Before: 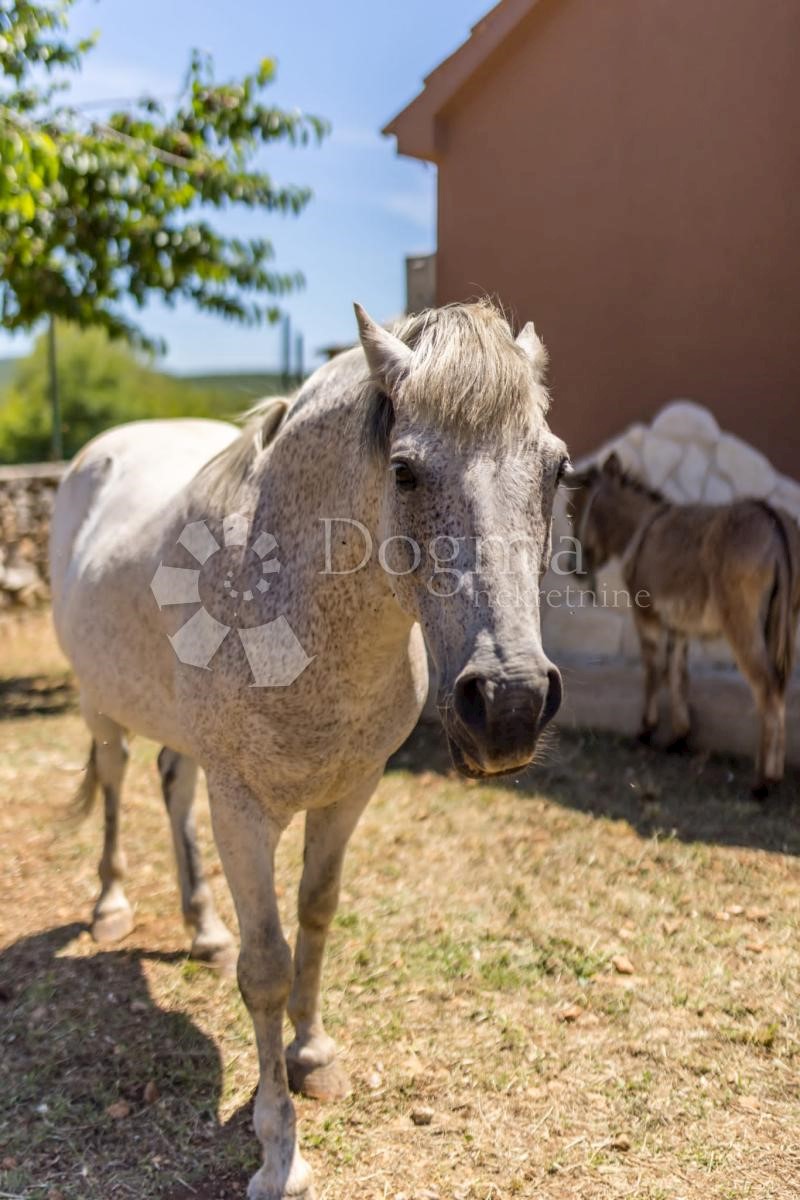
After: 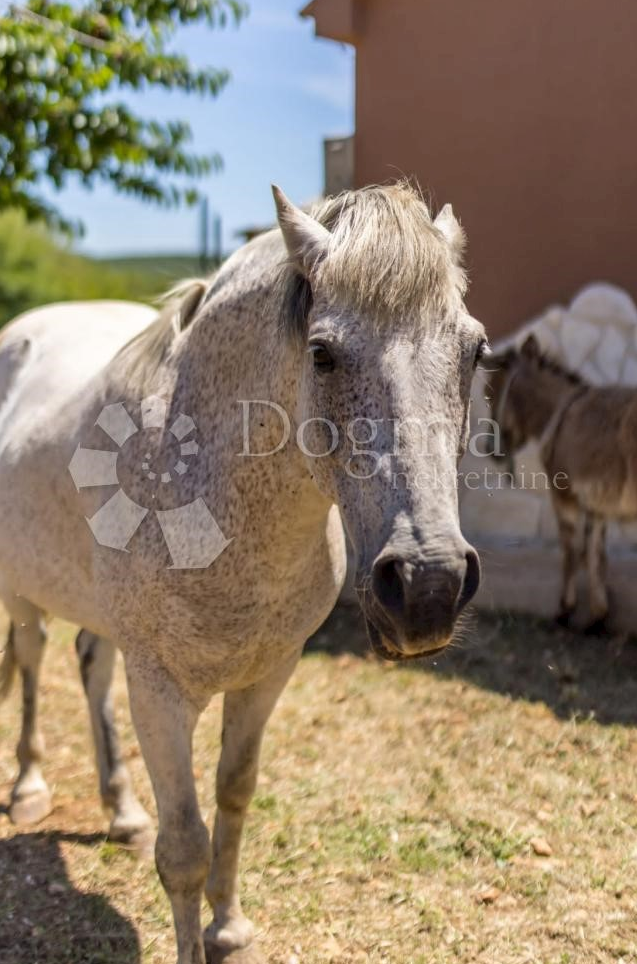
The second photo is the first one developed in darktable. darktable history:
crop and rotate: left 10.335%, top 9.879%, right 10%, bottom 9.731%
